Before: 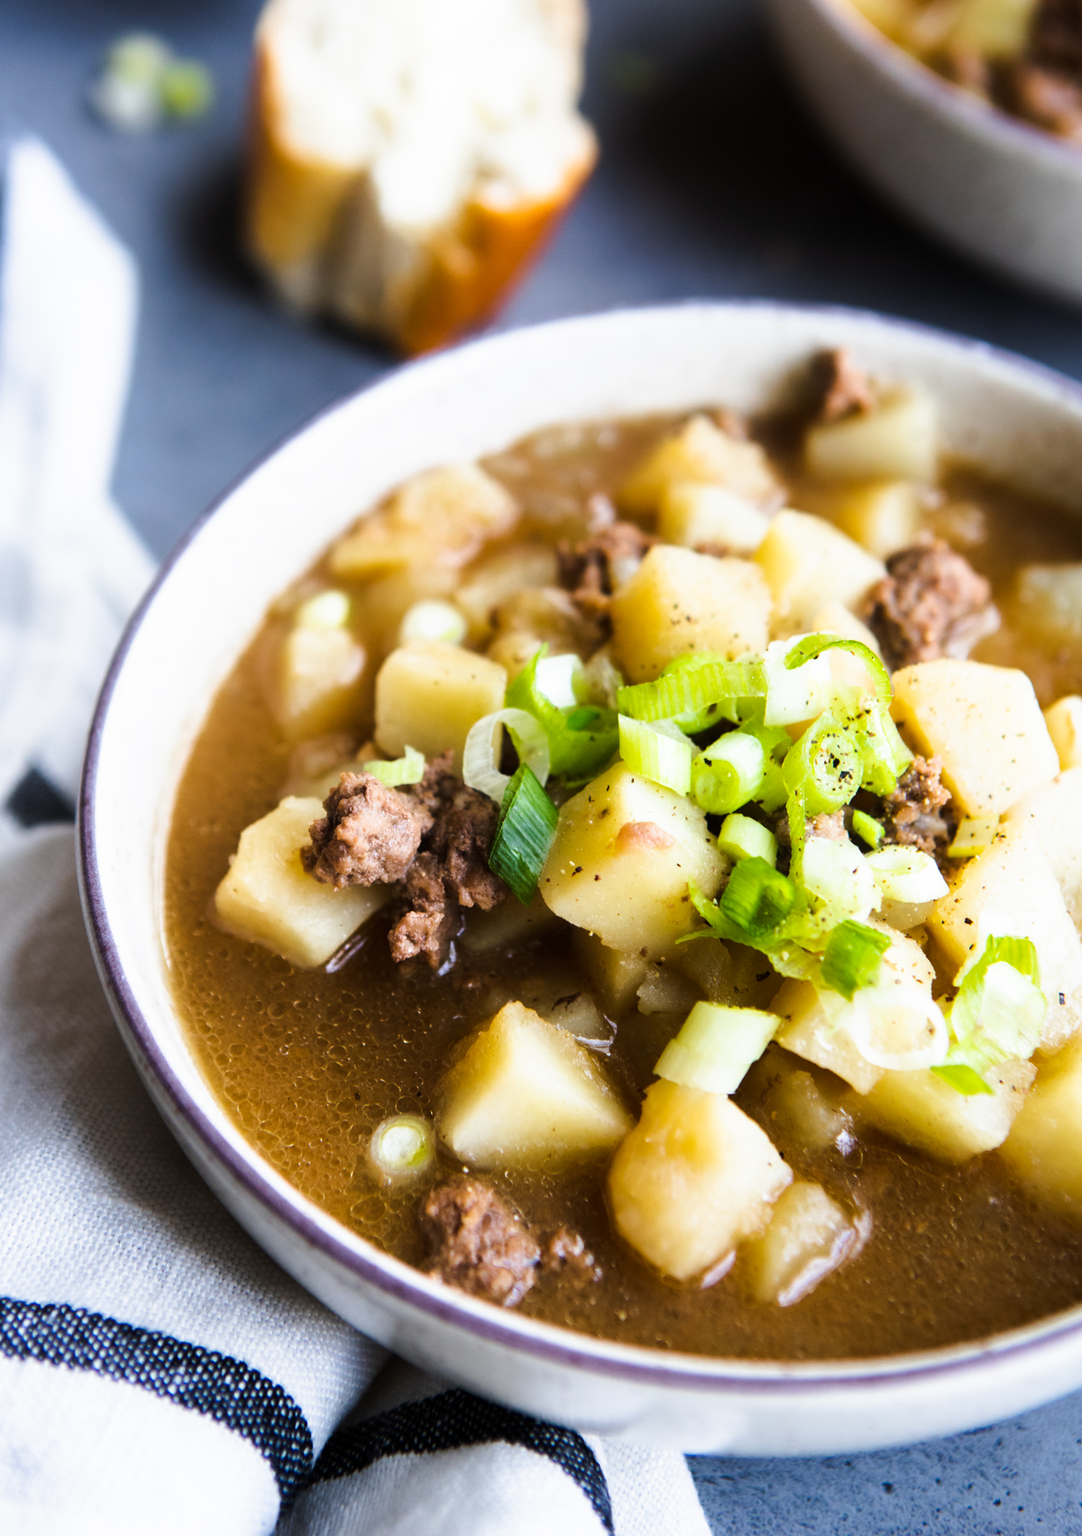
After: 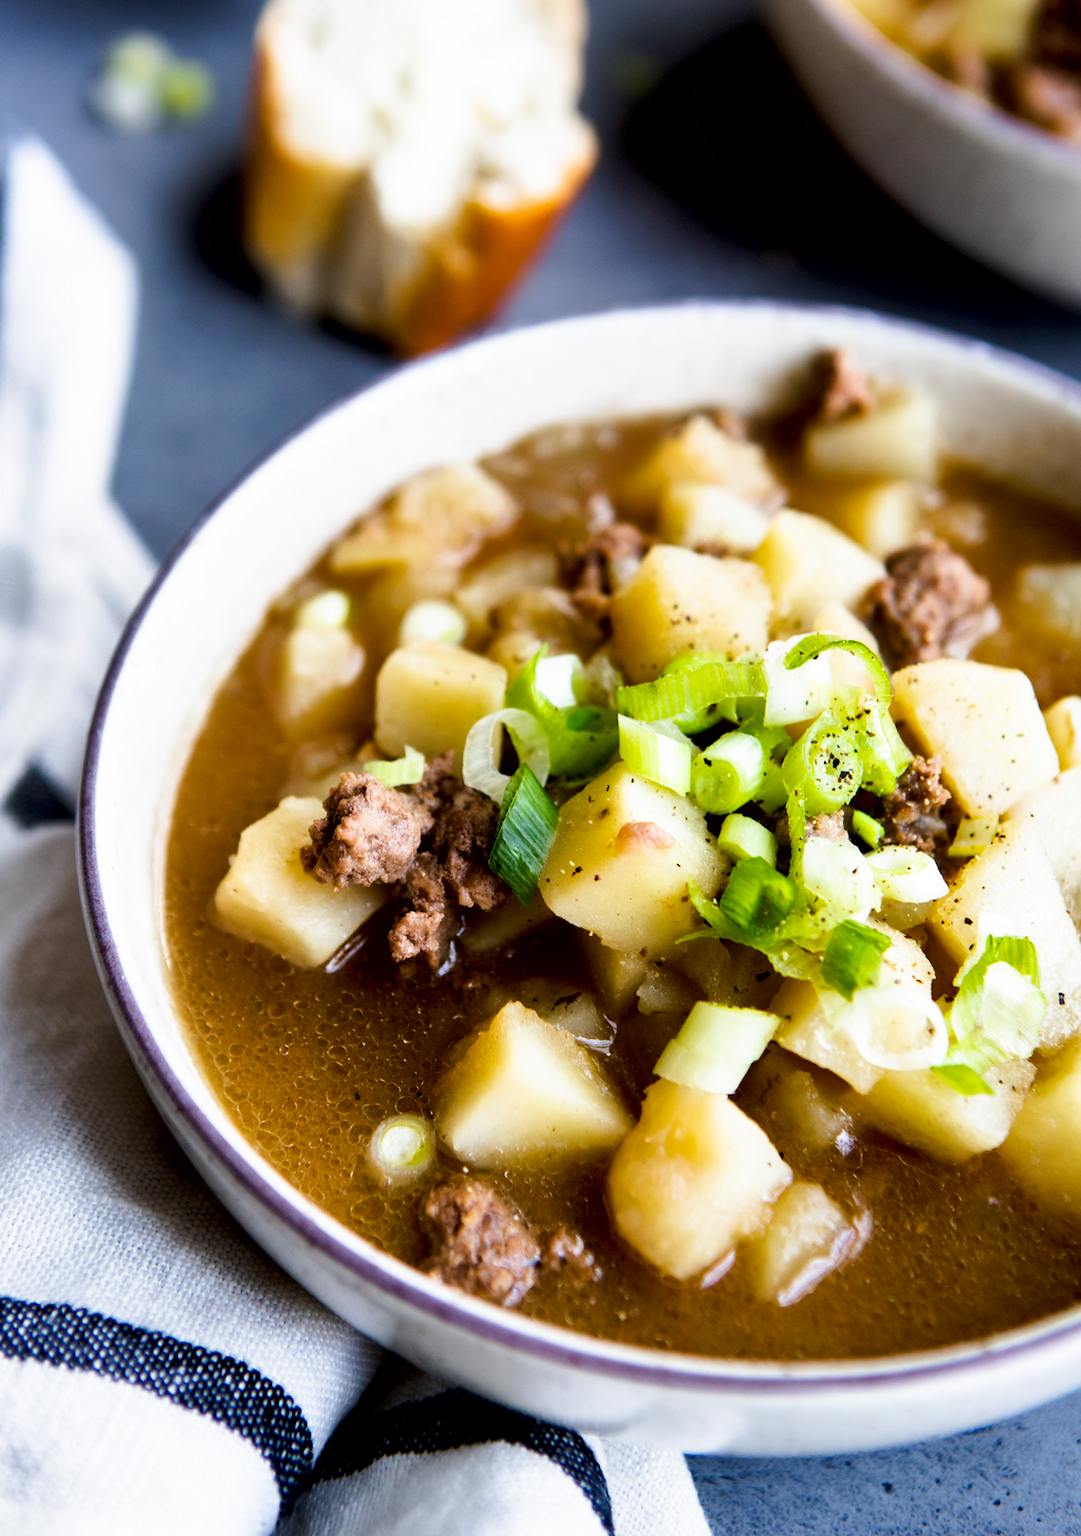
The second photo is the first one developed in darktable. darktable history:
exposure: black level correction 0.01, exposure 0.014 EV, compensate highlight preservation false
shadows and highlights: shadows 40, highlights -54, highlights color adjustment 46%, low approximation 0.01, soften with gaussian
